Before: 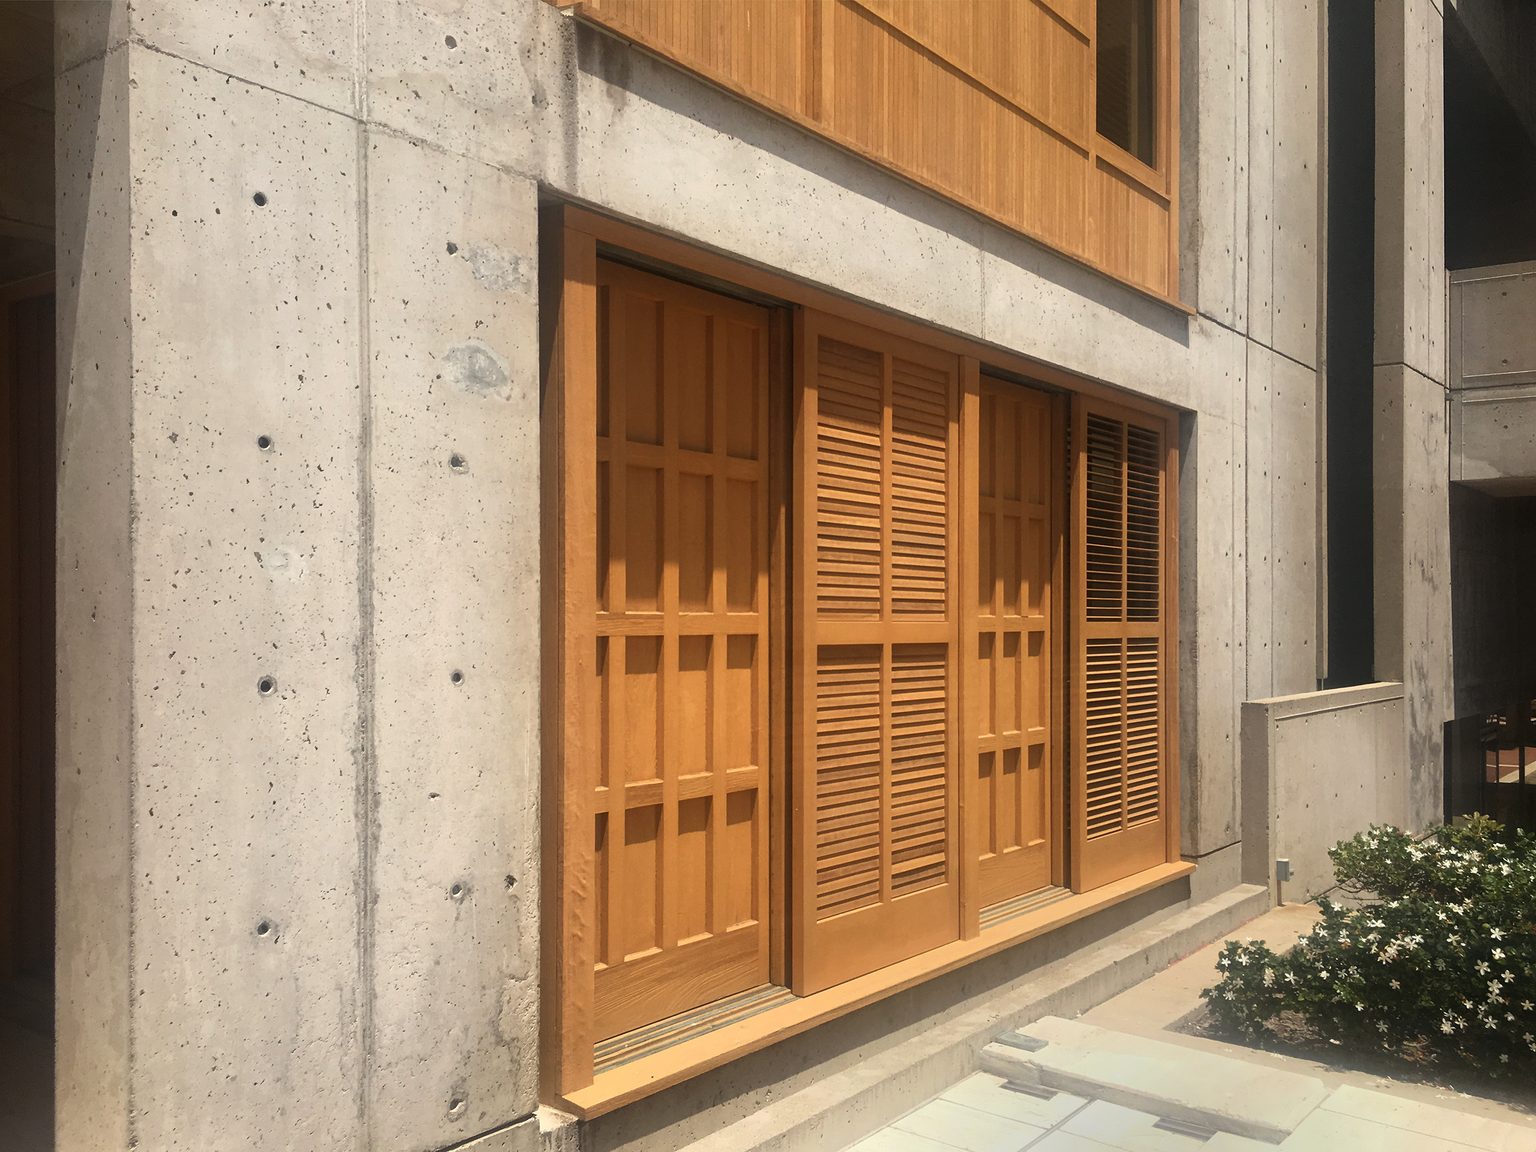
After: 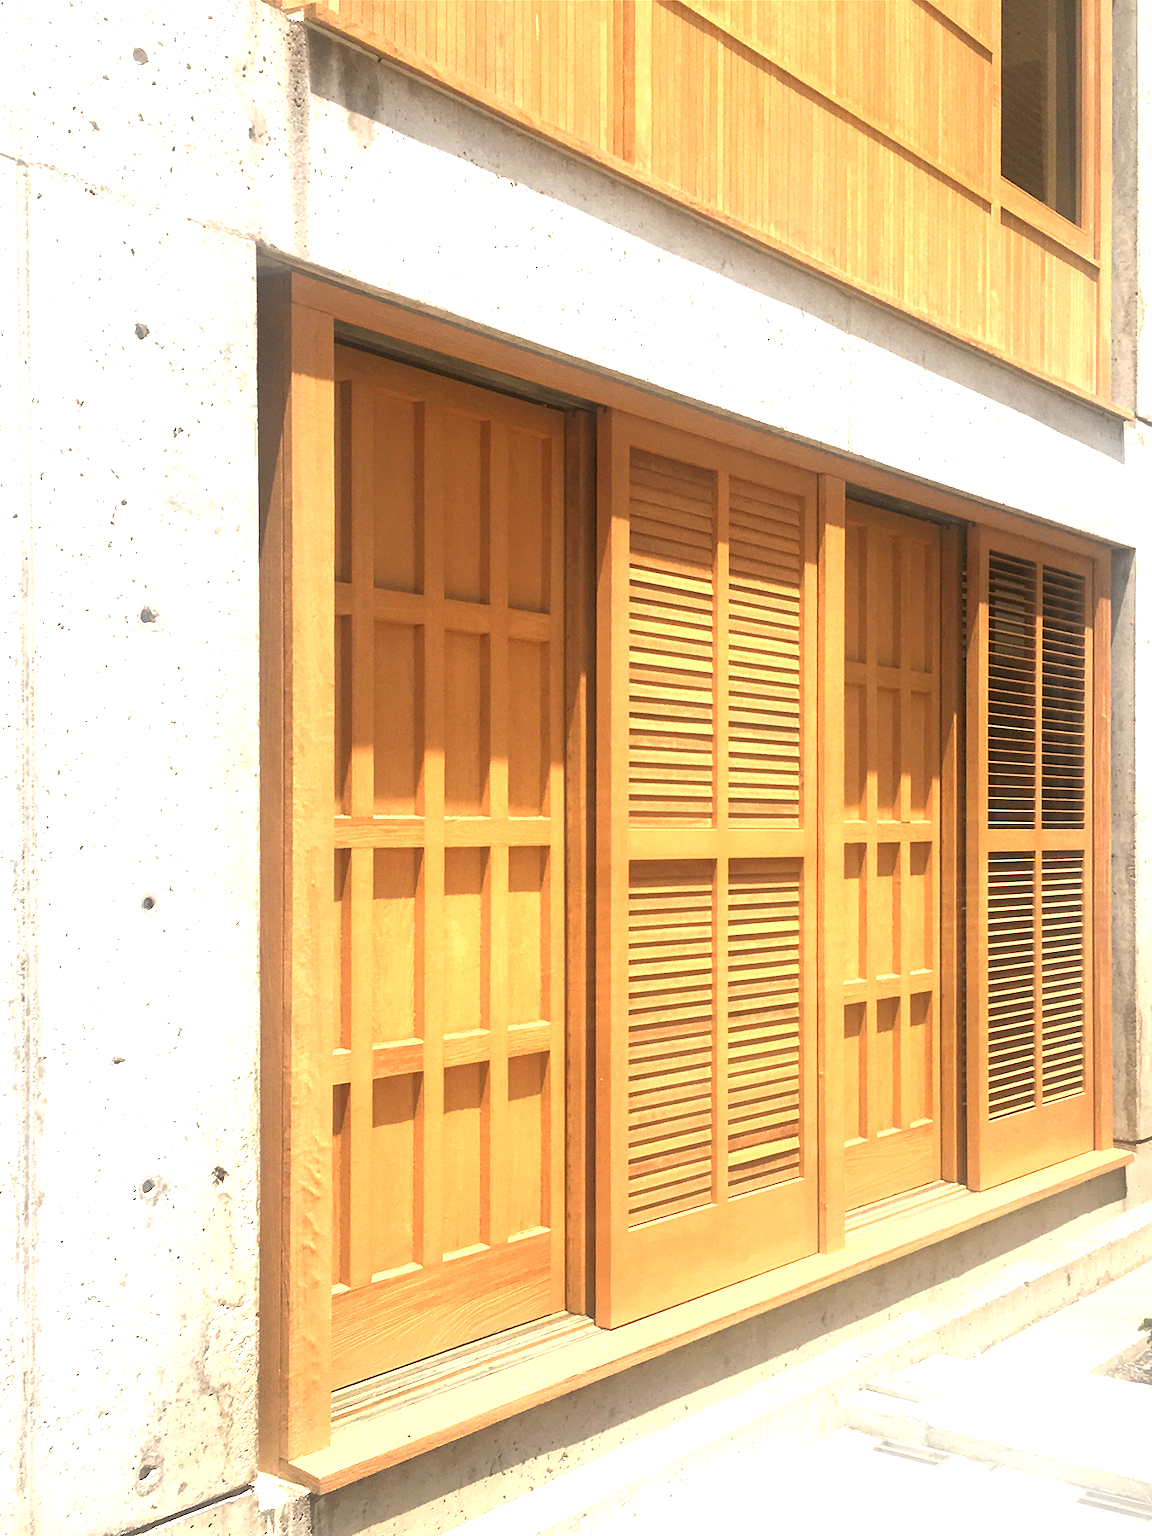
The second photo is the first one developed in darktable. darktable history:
crop and rotate: left 22.516%, right 21.234%
exposure: exposure 1.5 EV, compensate highlight preservation false
